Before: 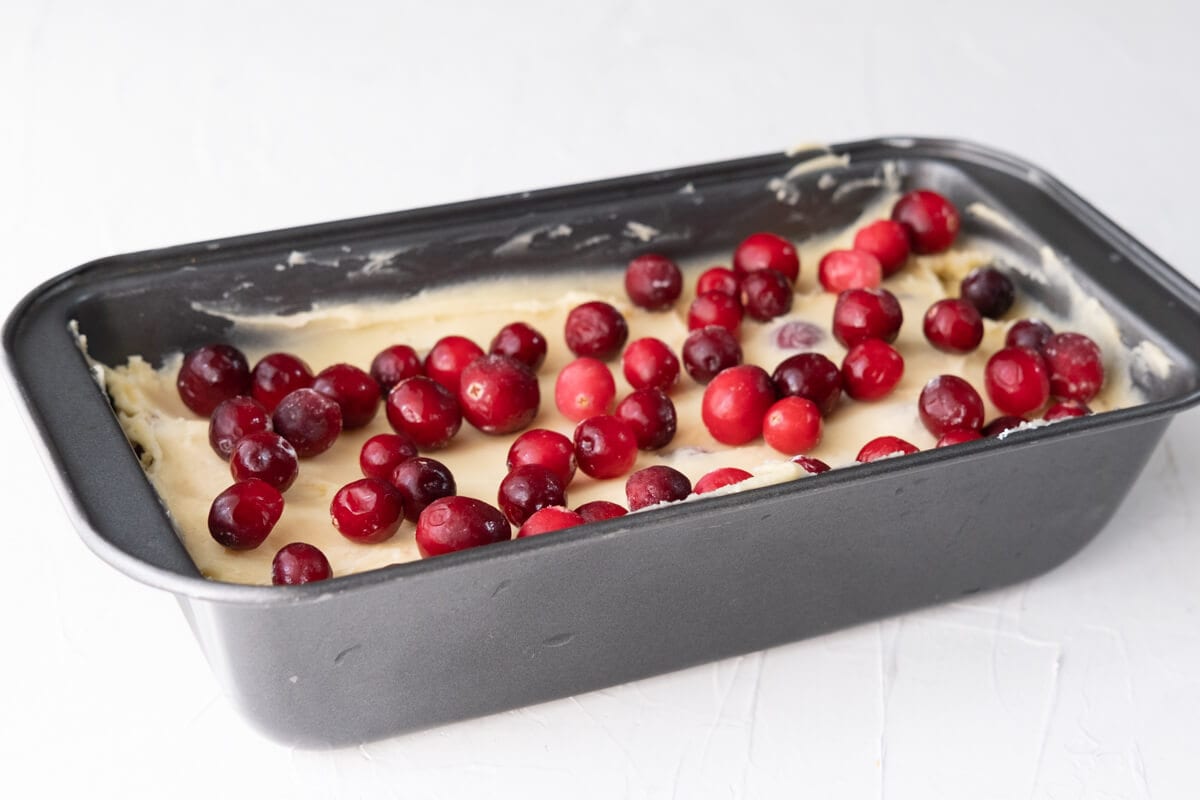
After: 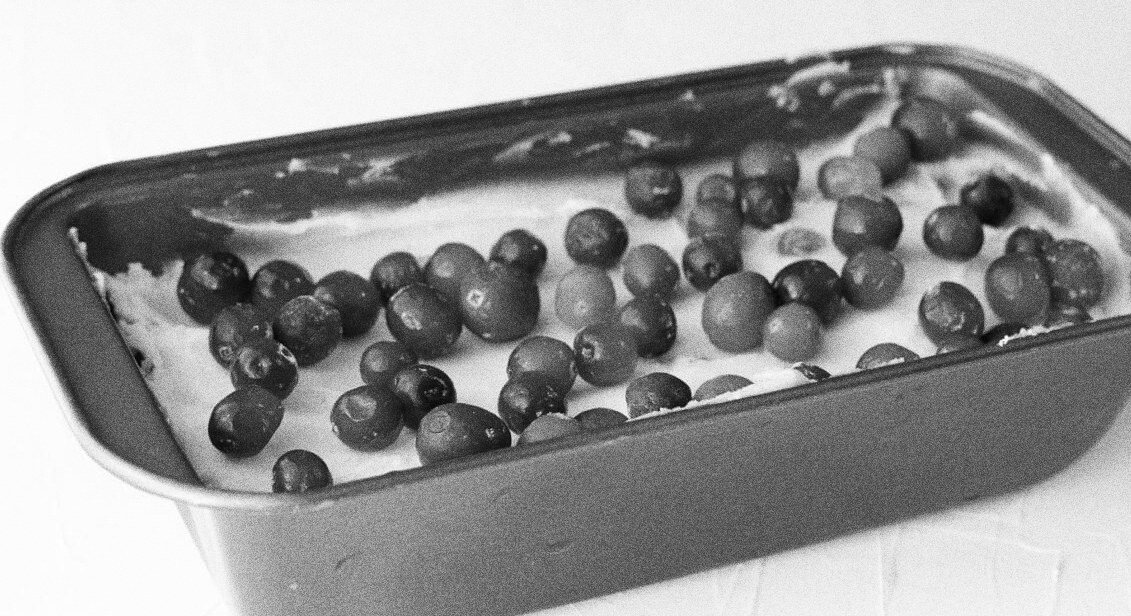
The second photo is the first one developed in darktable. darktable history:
grain: coarseness 10.62 ISO, strength 55.56%
crop and rotate: angle 0.03°, top 11.643%, right 5.651%, bottom 11.189%
velvia: on, module defaults
monochrome: on, module defaults
